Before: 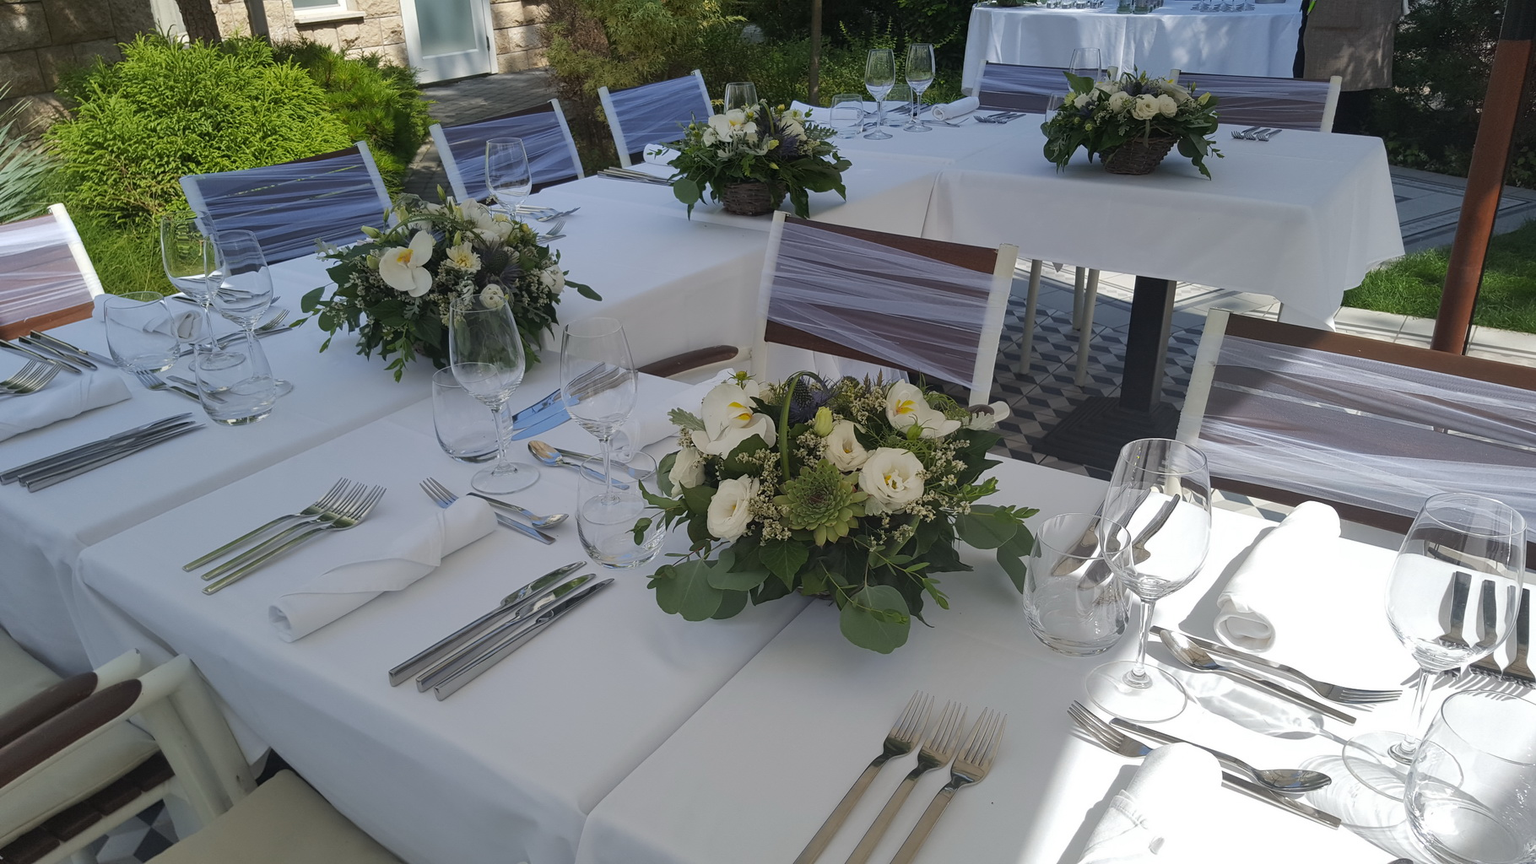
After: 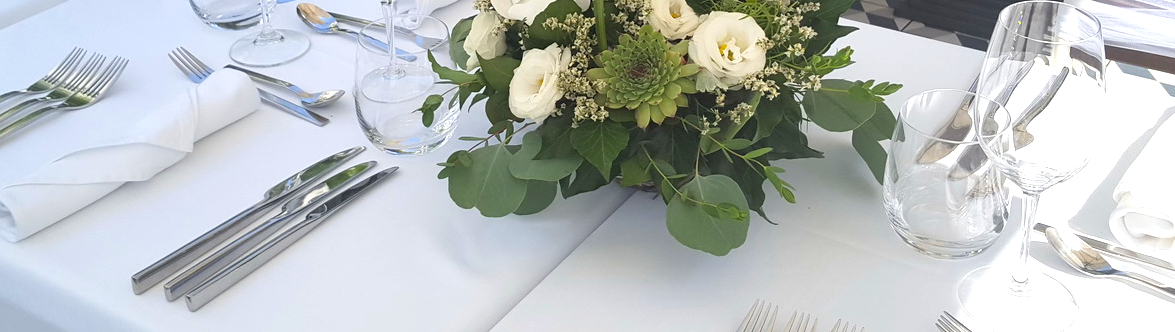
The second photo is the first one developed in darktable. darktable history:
crop: left 18.114%, top 50.718%, right 17.297%, bottom 16.801%
exposure: exposure 1.136 EV, compensate exposure bias true, compensate highlight preservation false
color correction: highlights b* 0.02, saturation 1.1
